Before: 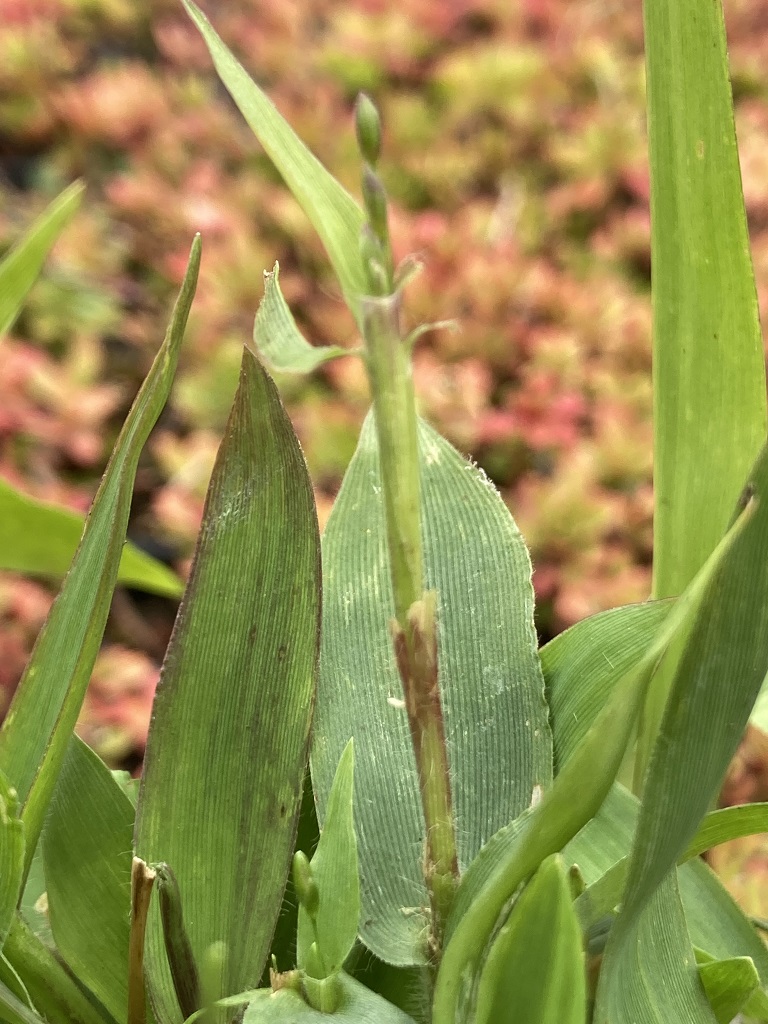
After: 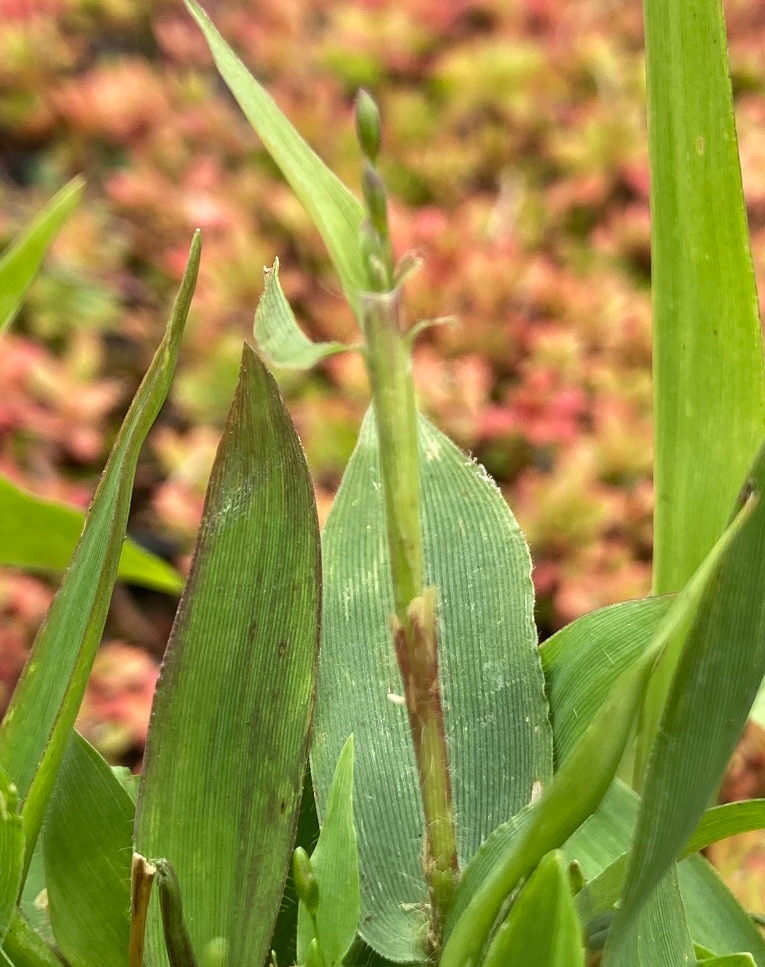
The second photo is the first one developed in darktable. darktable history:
crop: top 0.448%, right 0.264%, bottom 5.045%
white balance: red 1, blue 1
